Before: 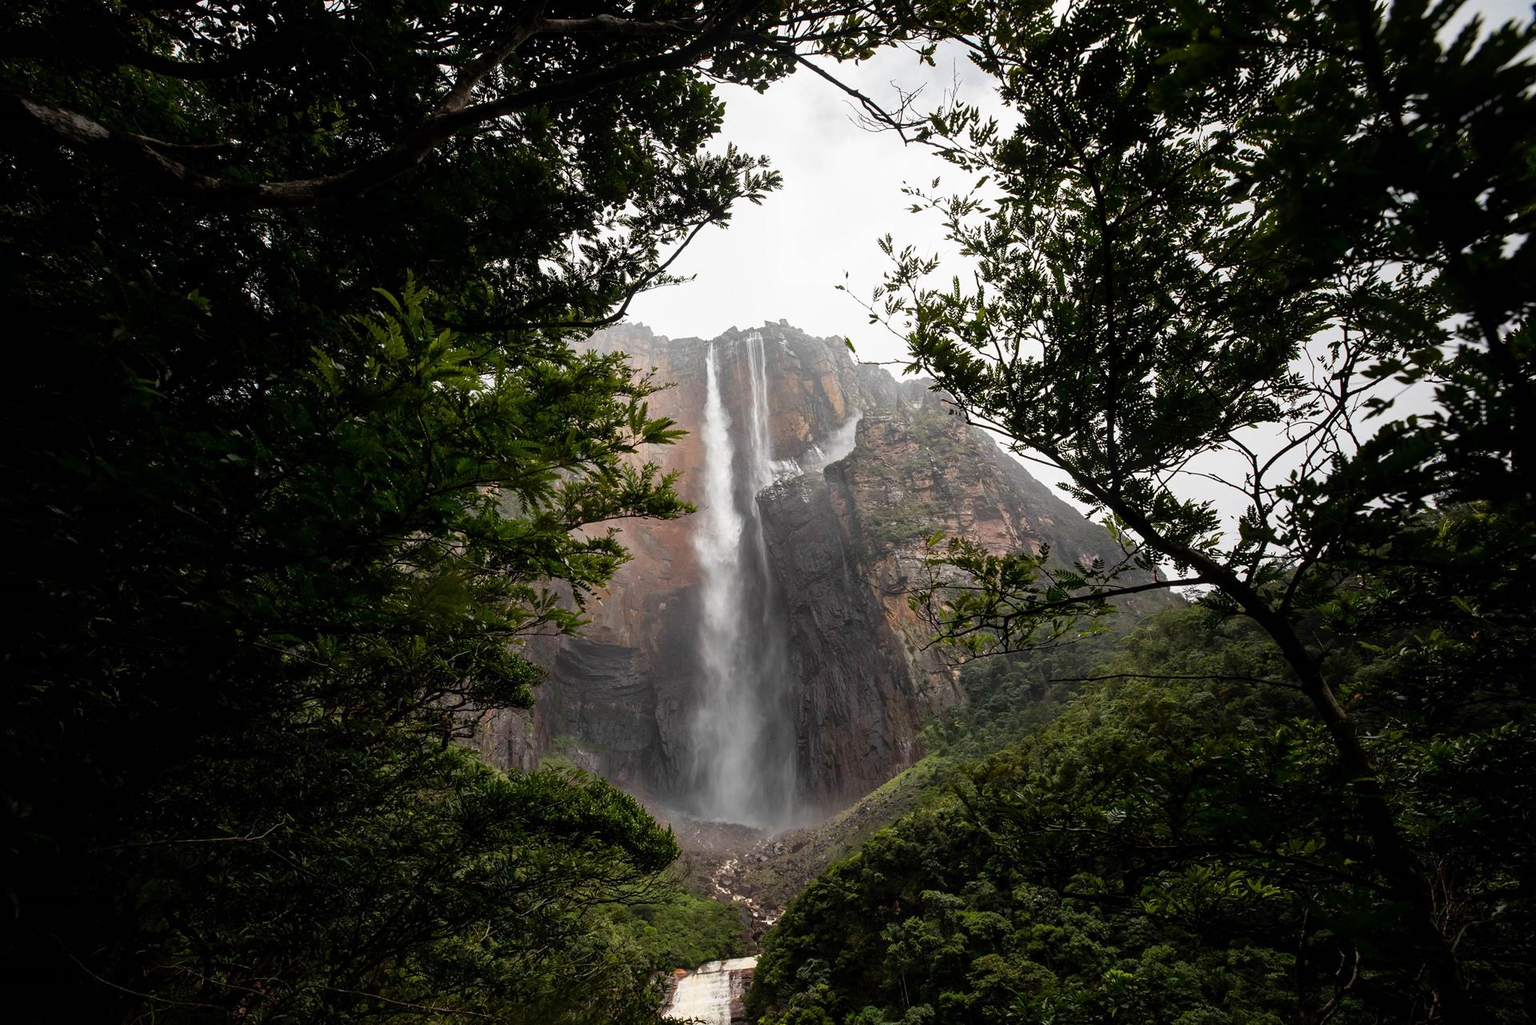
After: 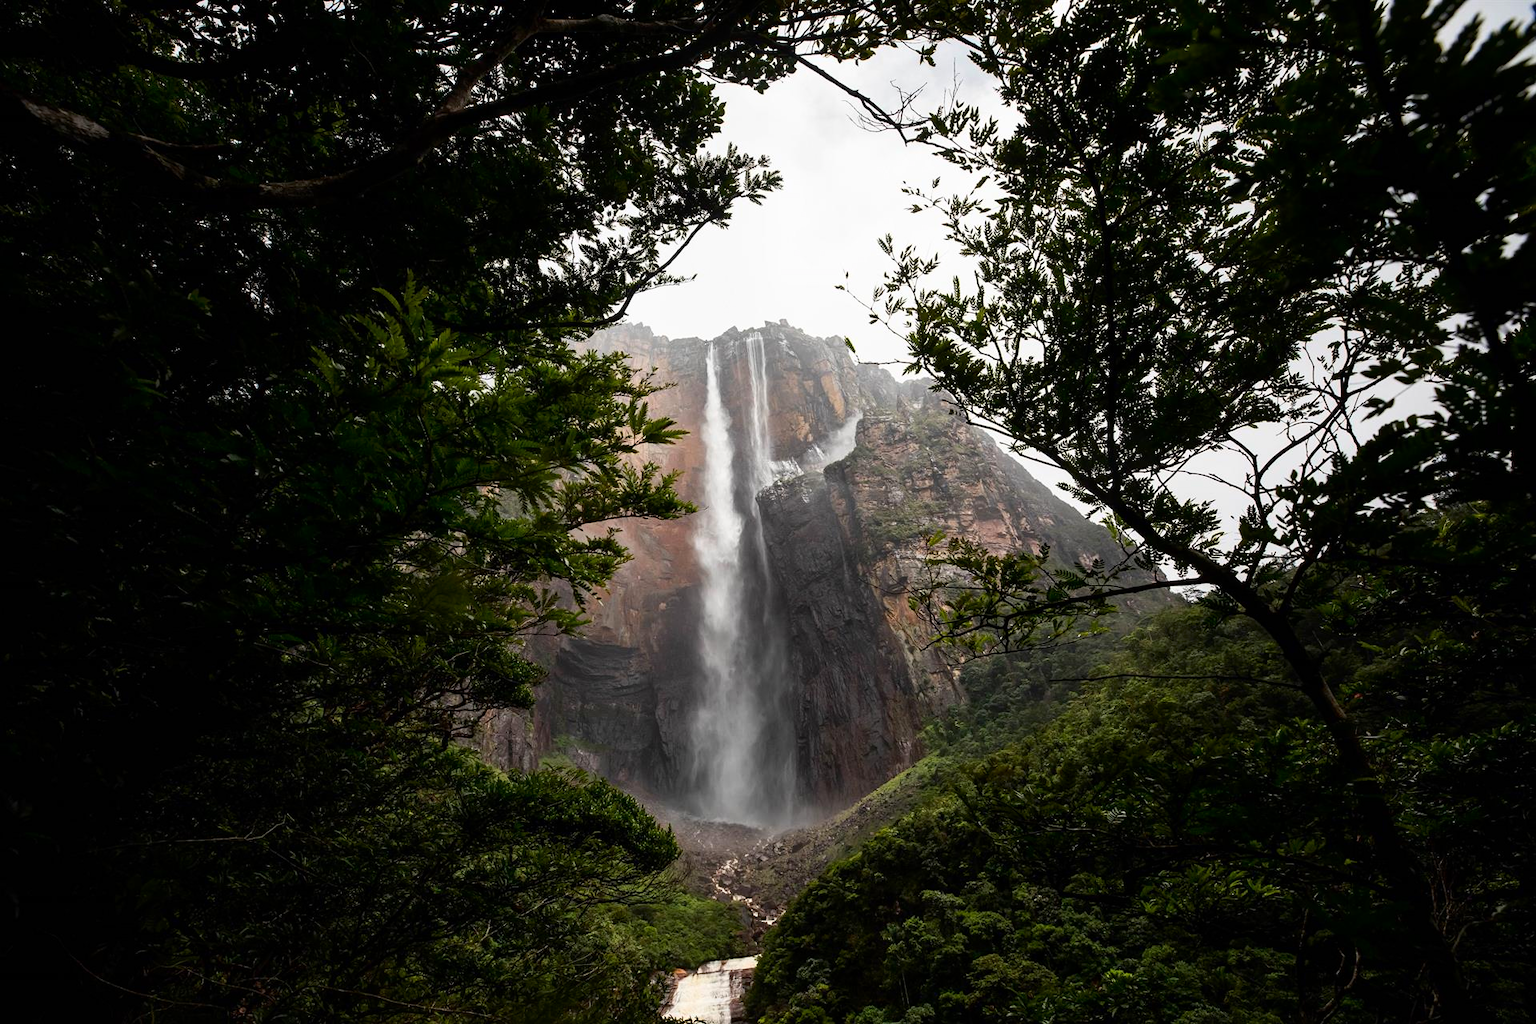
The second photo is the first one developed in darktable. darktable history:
contrast brightness saturation: contrast 0.153, brightness -0.007, saturation 0.097
